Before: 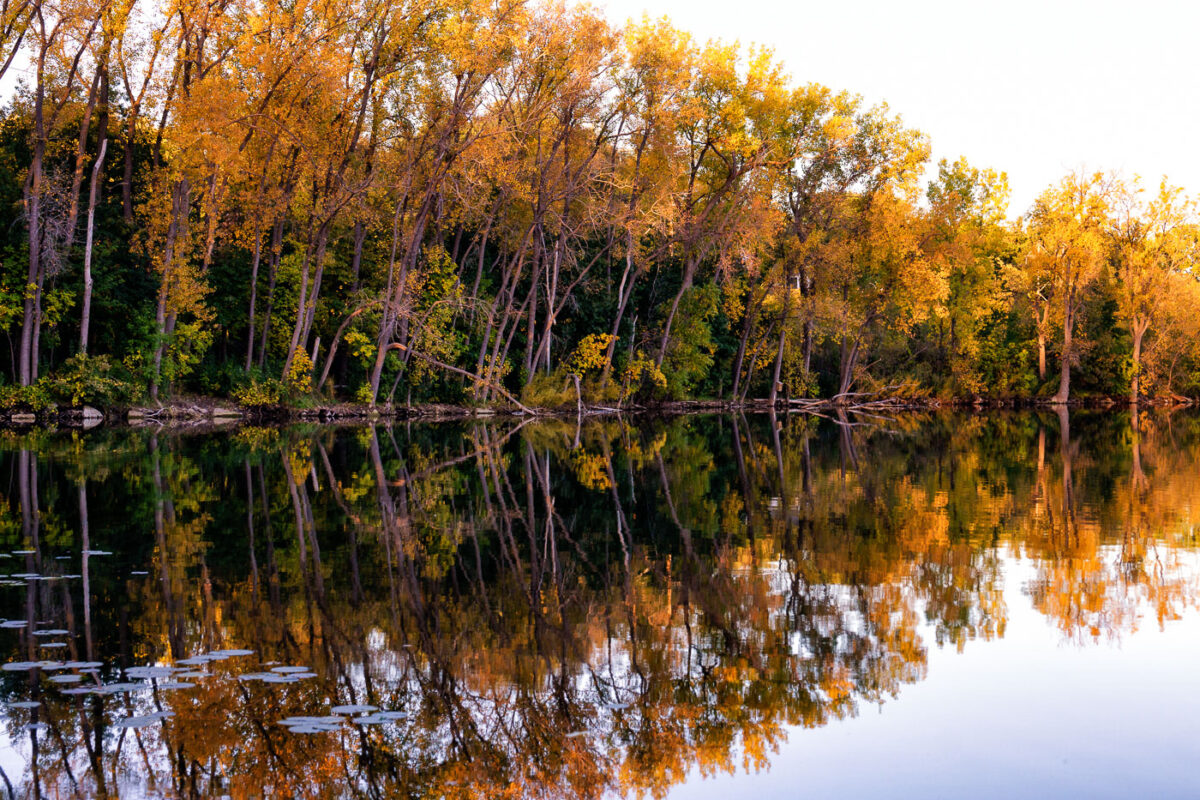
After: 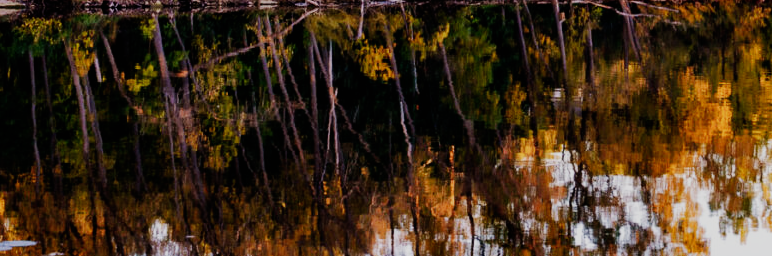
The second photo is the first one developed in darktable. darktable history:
sigmoid: skew -0.2, preserve hue 0%, red attenuation 0.1, red rotation 0.035, green attenuation 0.1, green rotation -0.017, blue attenuation 0.15, blue rotation -0.052, base primaries Rec2020
crop: left 18.091%, top 51.13%, right 17.525%, bottom 16.85%
